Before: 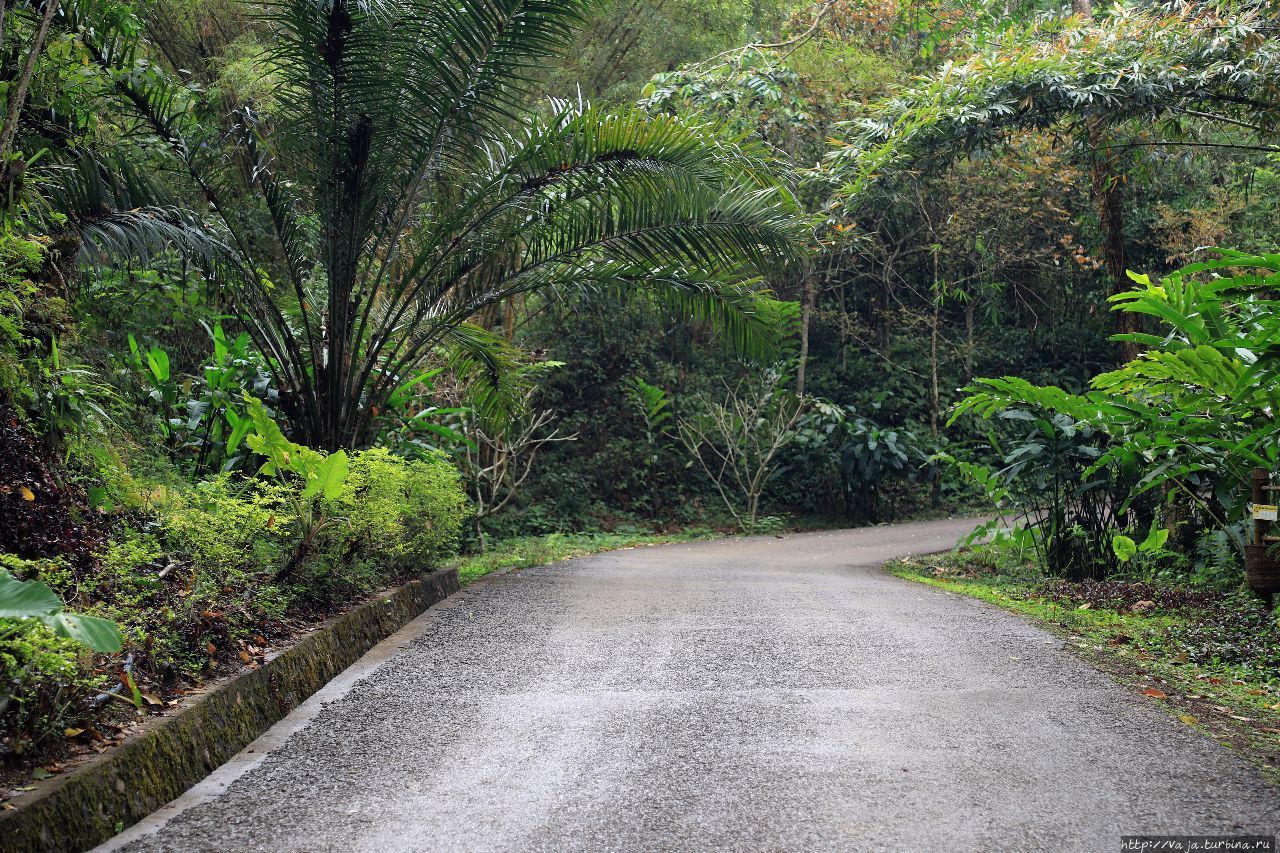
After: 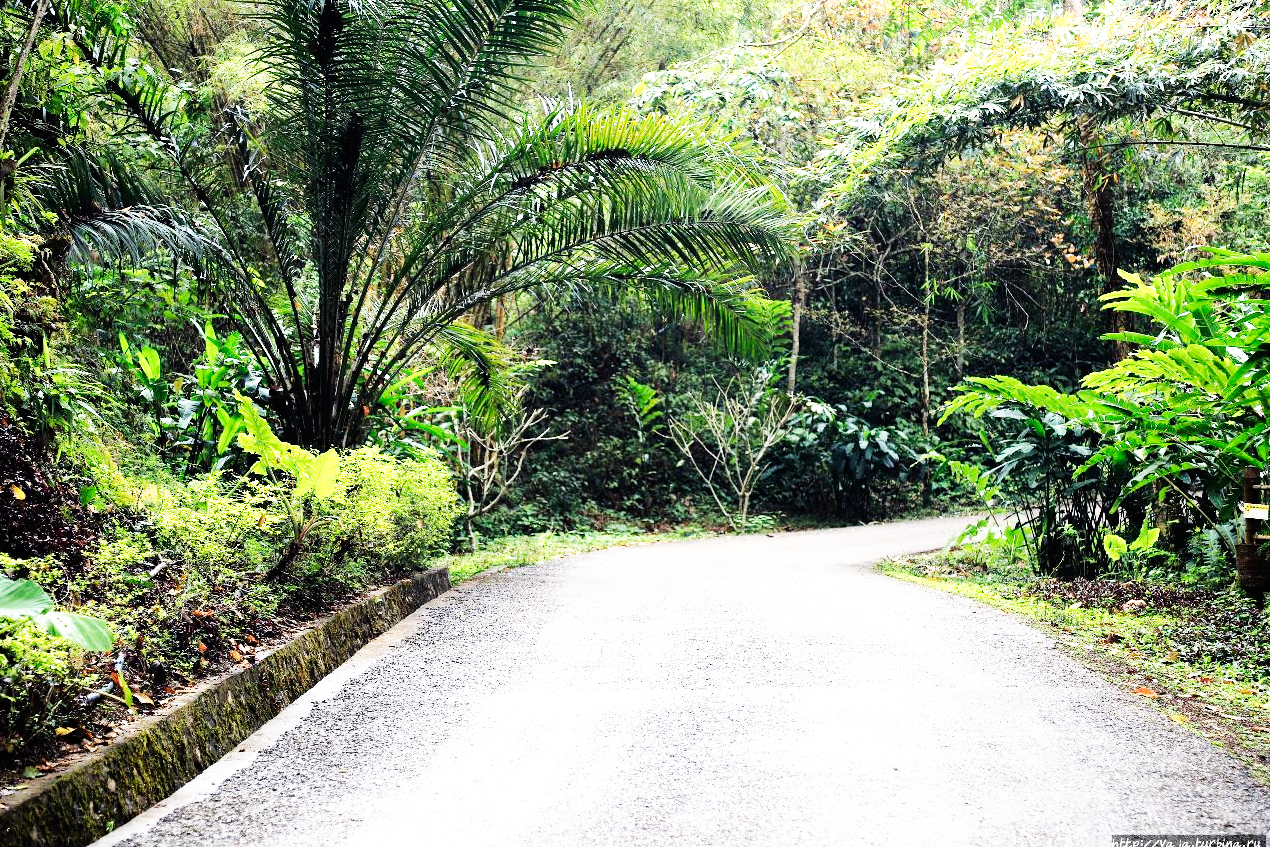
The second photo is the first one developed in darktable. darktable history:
crop and rotate: left 0.78%, top 0.174%, bottom 0.418%
base curve: curves: ch0 [(0, 0) (0.007, 0.004) (0.027, 0.03) (0.046, 0.07) (0.207, 0.54) (0.442, 0.872) (0.673, 0.972) (1, 1)], preserve colors none
tone equalizer: -8 EV -0.723 EV, -7 EV -0.696 EV, -6 EV -0.561 EV, -5 EV -0.419 EV, -3 EV 0.394 EV, -2 EV 0.6 EV, -1 EV 0.689 EV, +0 EV 0.778 EV
